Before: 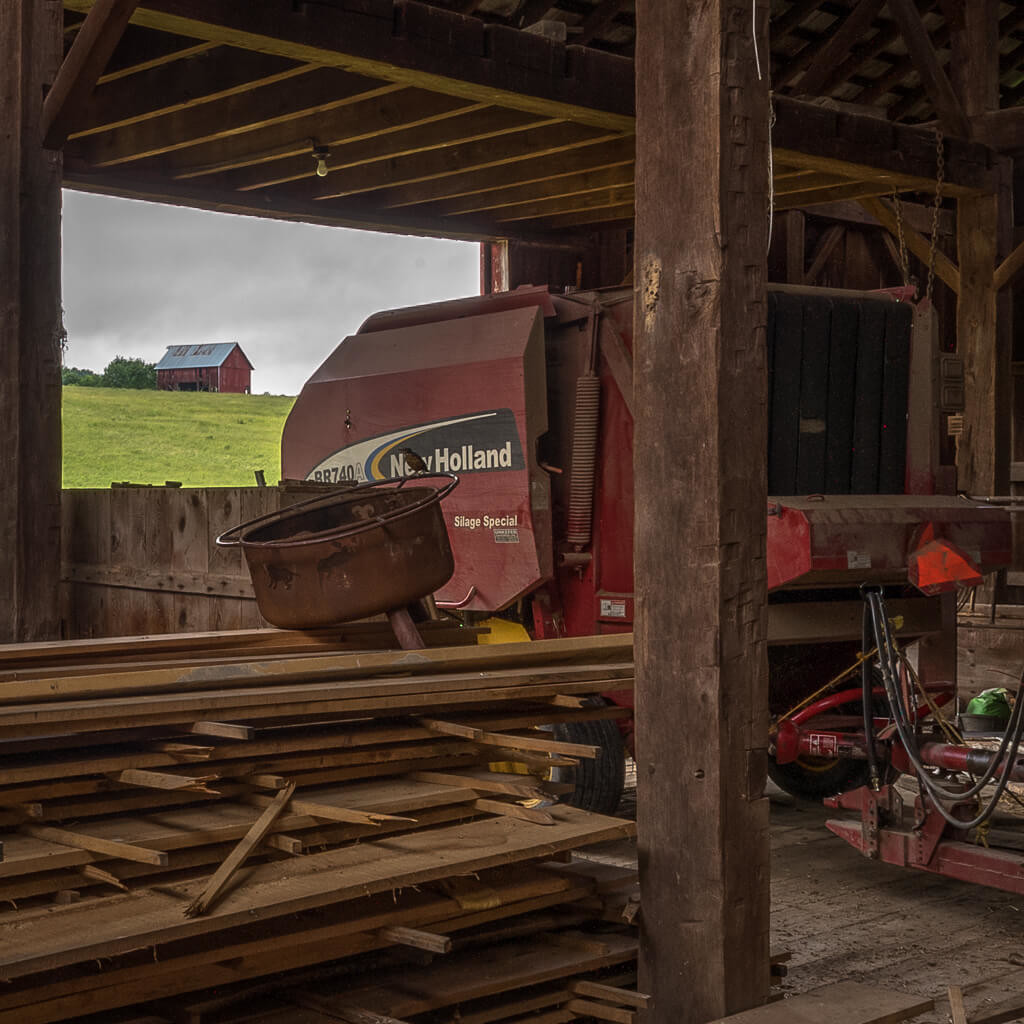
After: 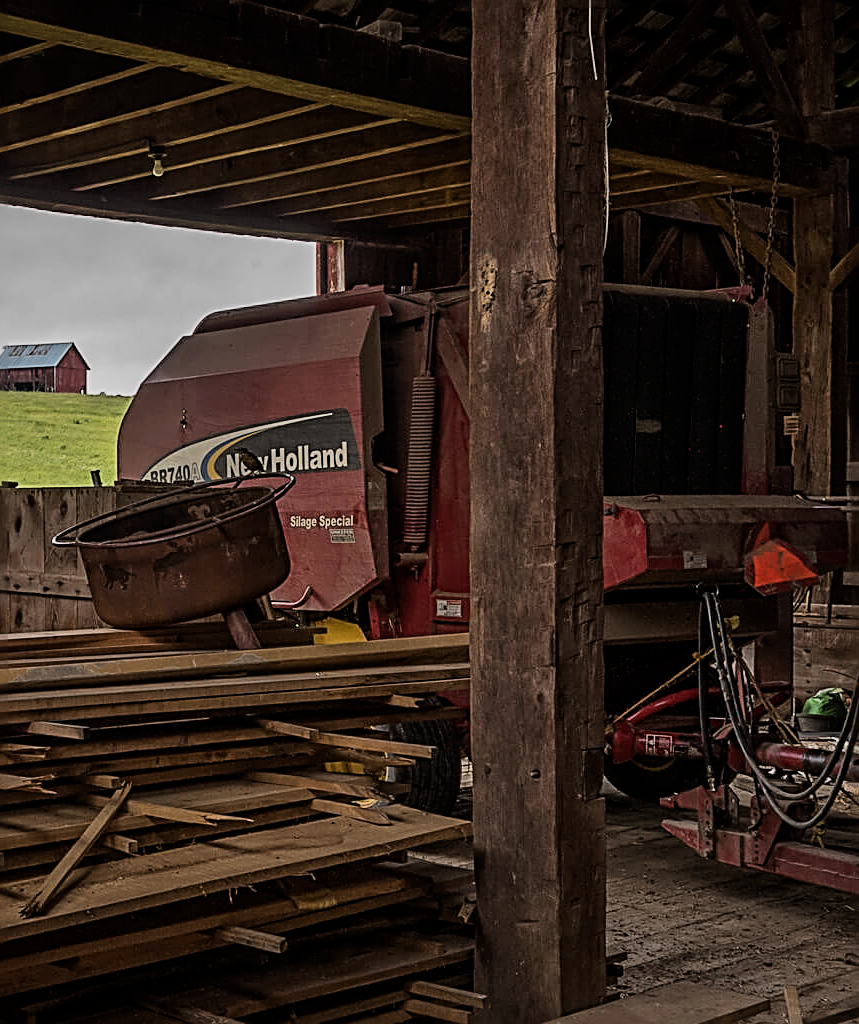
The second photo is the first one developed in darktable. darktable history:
crop: left 16.052%
sharpen: radius 2.988, amount 0.77
filmic rgb: black relative exposure -7.65 EV, white relative exposure 4.56 EV, threshold 2.94 EV, hardness 3.61, contrast 1.06, enable highlight reconstruction true
